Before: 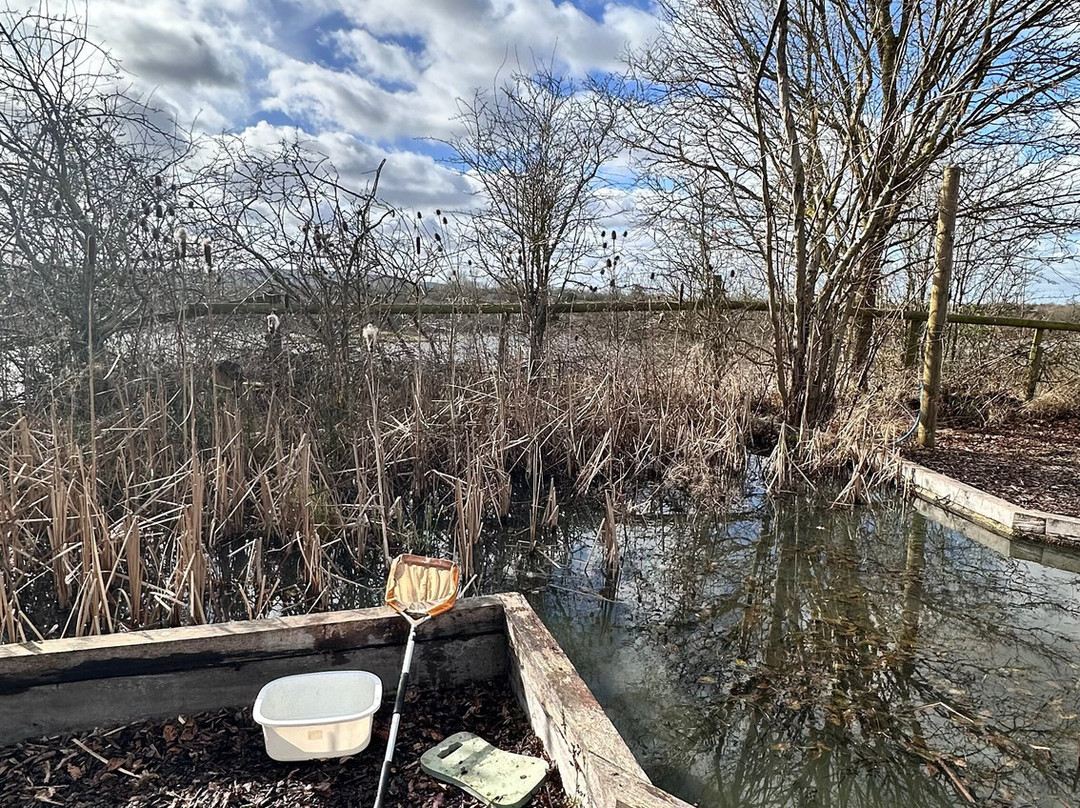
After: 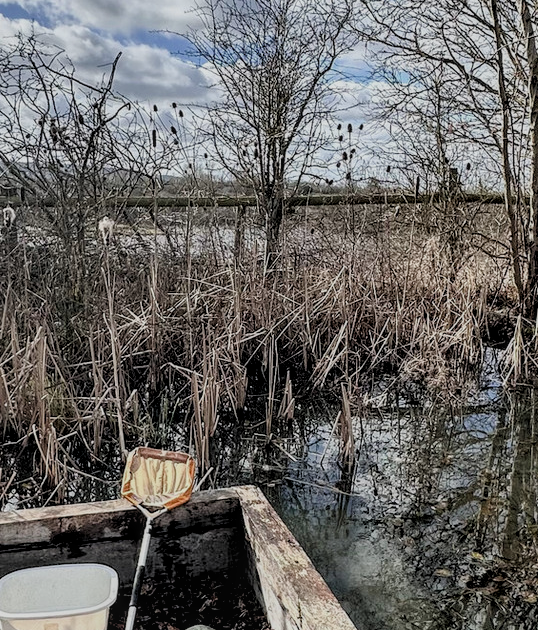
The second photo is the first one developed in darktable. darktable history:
local contrast: on, module defaults
levels: levels [0.052, 0.496, 0.908]
crop and rotate: angle 0.014°, left 24.45%, top 13.257%, right 25.668%, bottom 8.646%
filmic rgb: black relative exposure -6.6 EV, white relative exposure 4.75 EV, hardness 3.11, contrast 0.797
